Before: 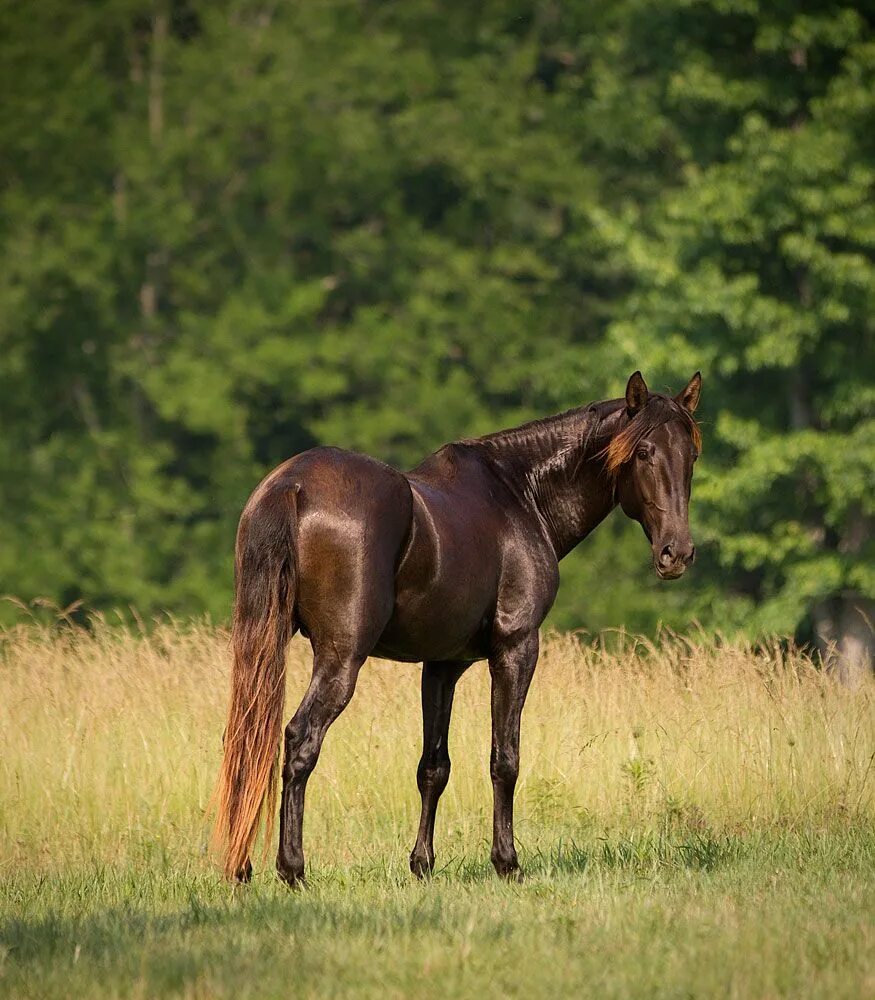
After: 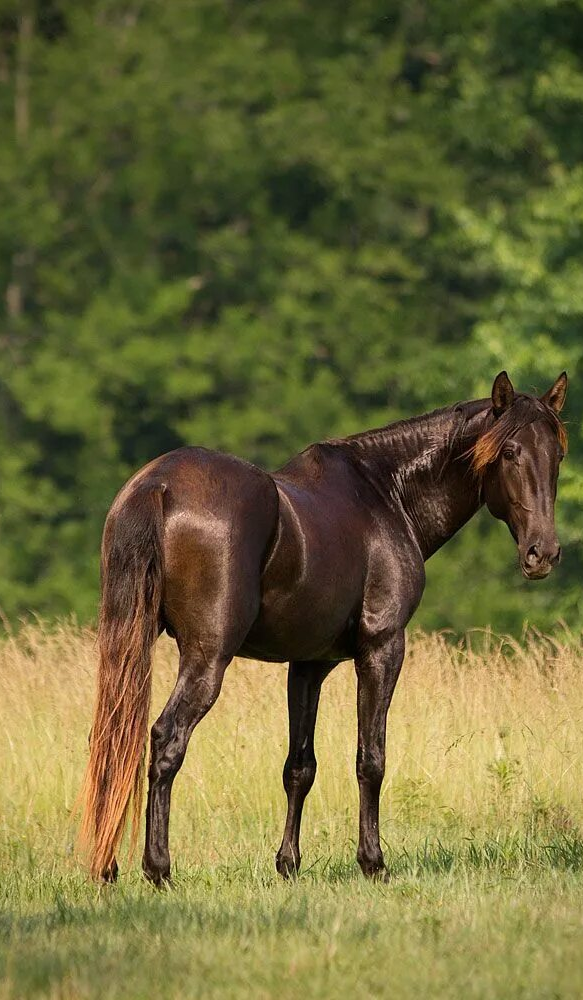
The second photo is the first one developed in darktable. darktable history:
crop and rotate: left 15.356%, right 18.014%
